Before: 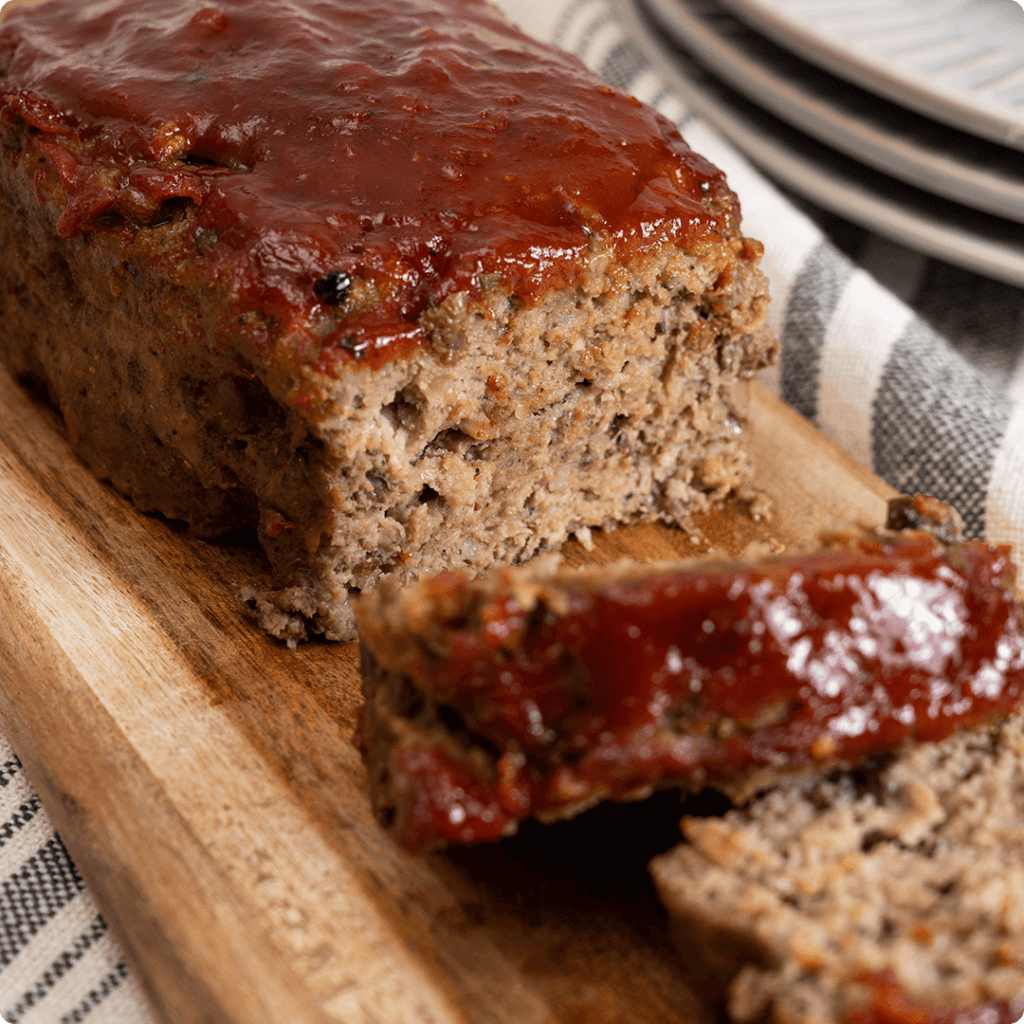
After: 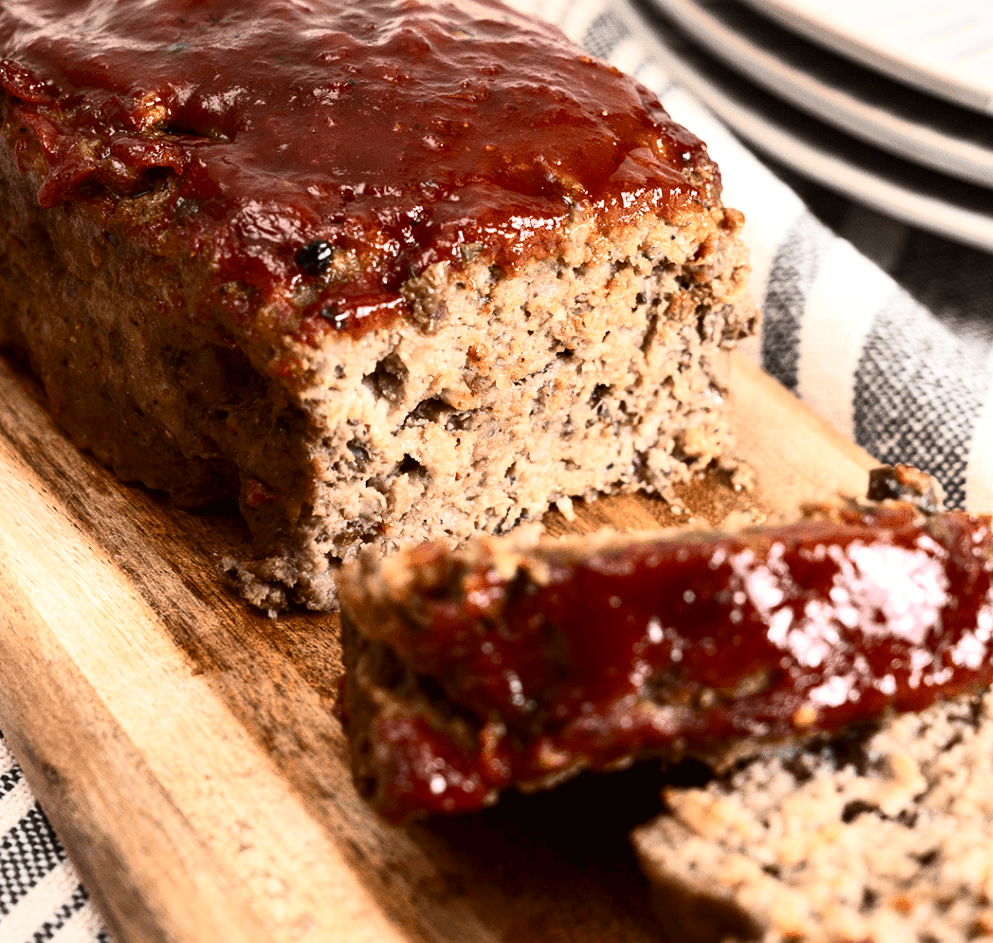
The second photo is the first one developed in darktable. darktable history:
exposure: black level correction 0, exposure 0.499 EV, compensate exposure bias true, compensate highlight preservation false
crop: left 1.951%, top 2.954%, right 1.017%, bottom 4.932%
contrast brightness saturation: contrast 0.375, brightness 0.099
